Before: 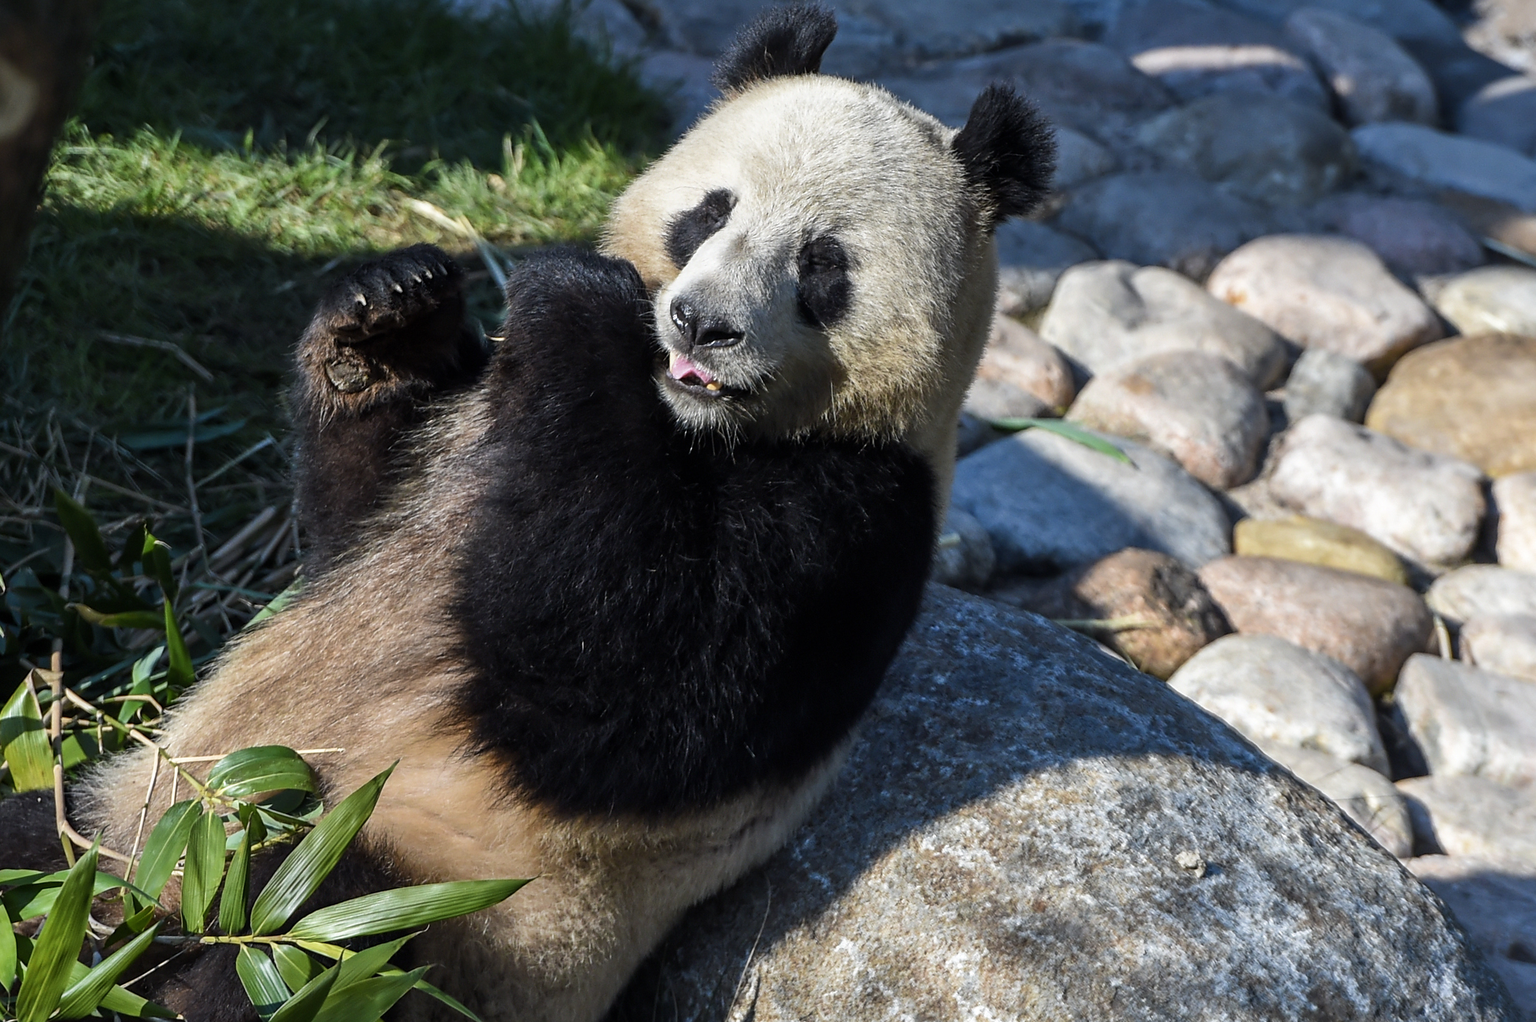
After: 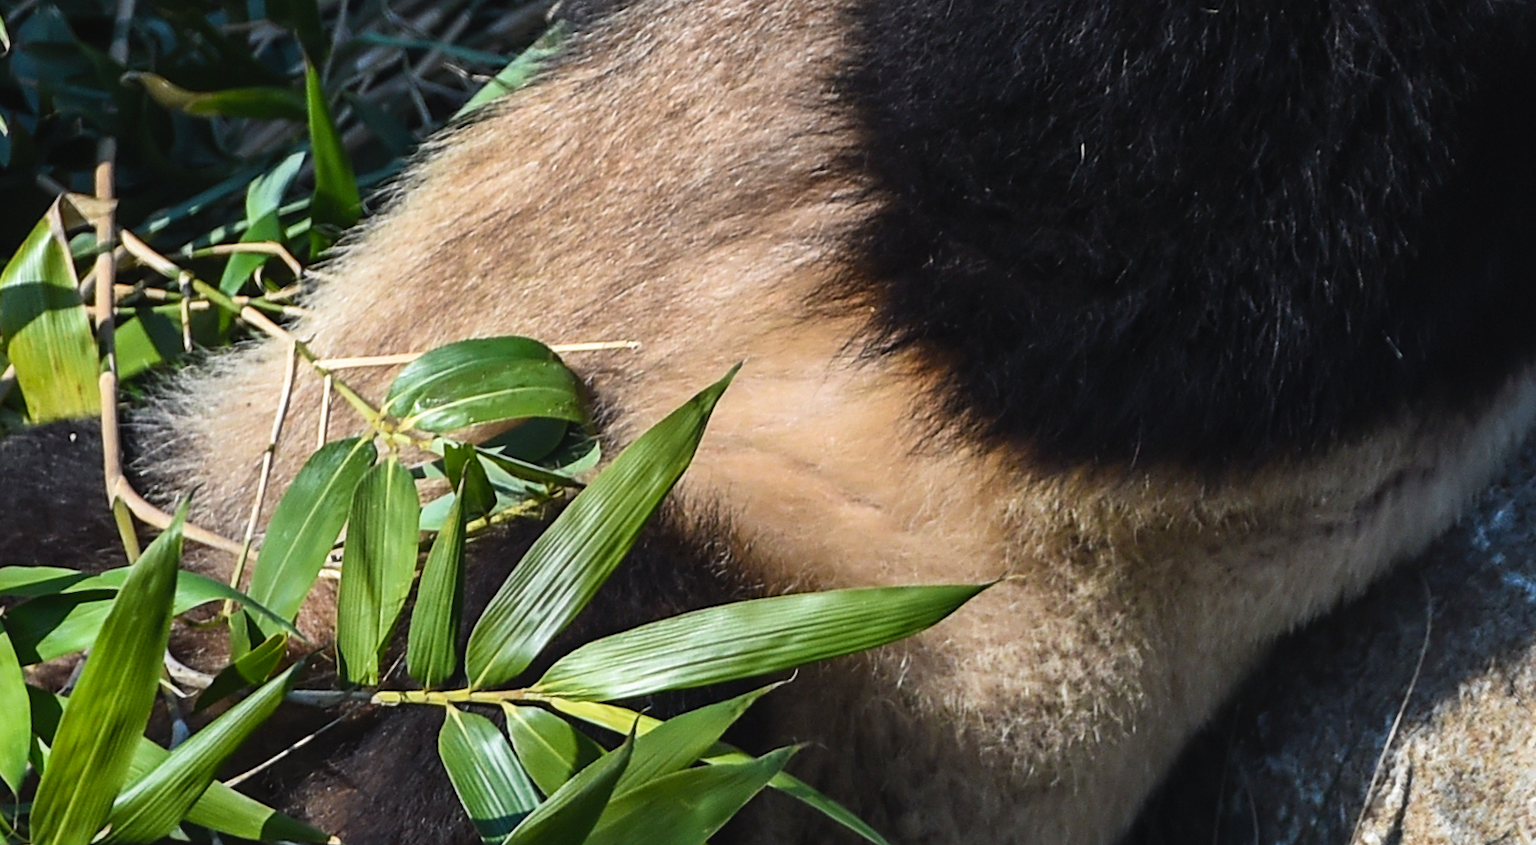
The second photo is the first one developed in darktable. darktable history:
crop and rotate: top 55.253%, right 46.143%, bottom 0.219%
tone curve: curves: ch0 [(0, 0.028) (0.138, 0.156) (0.468, 0.516) (0.754, 0.823) (1, 1)], color space Lab, independent channels
